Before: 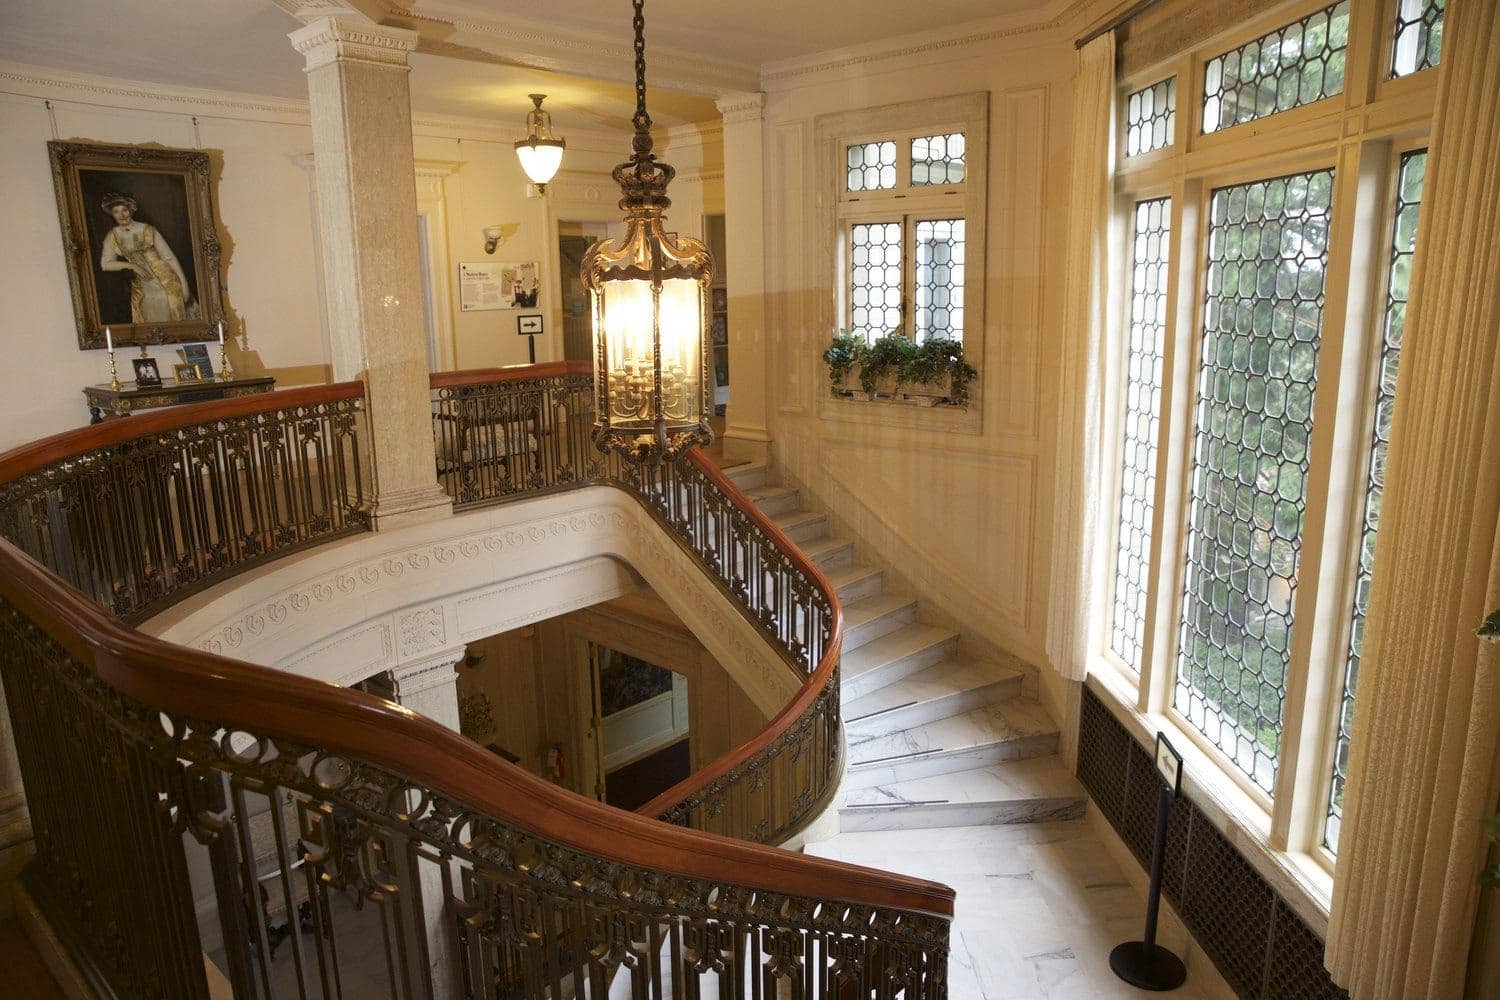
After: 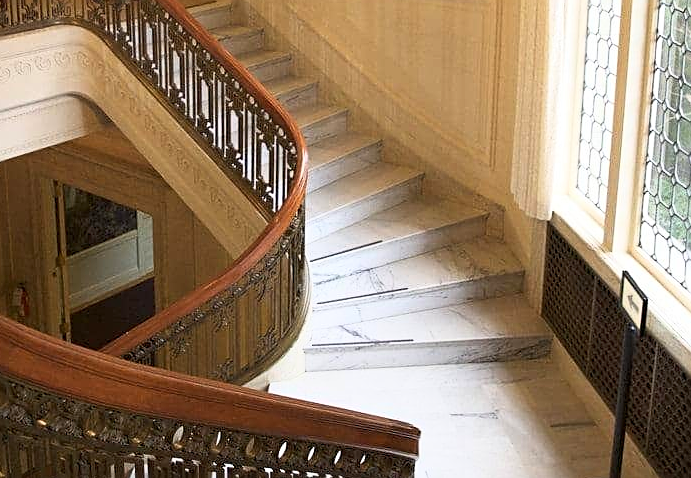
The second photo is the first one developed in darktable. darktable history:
sharpen: on, module defaults
base curve: curves: ch0 [(0, 0) (0.579, 0.807) (1, 1)]
crop: left 35.726%, top 46.124%, right 18.156%, bottom 6.034%
